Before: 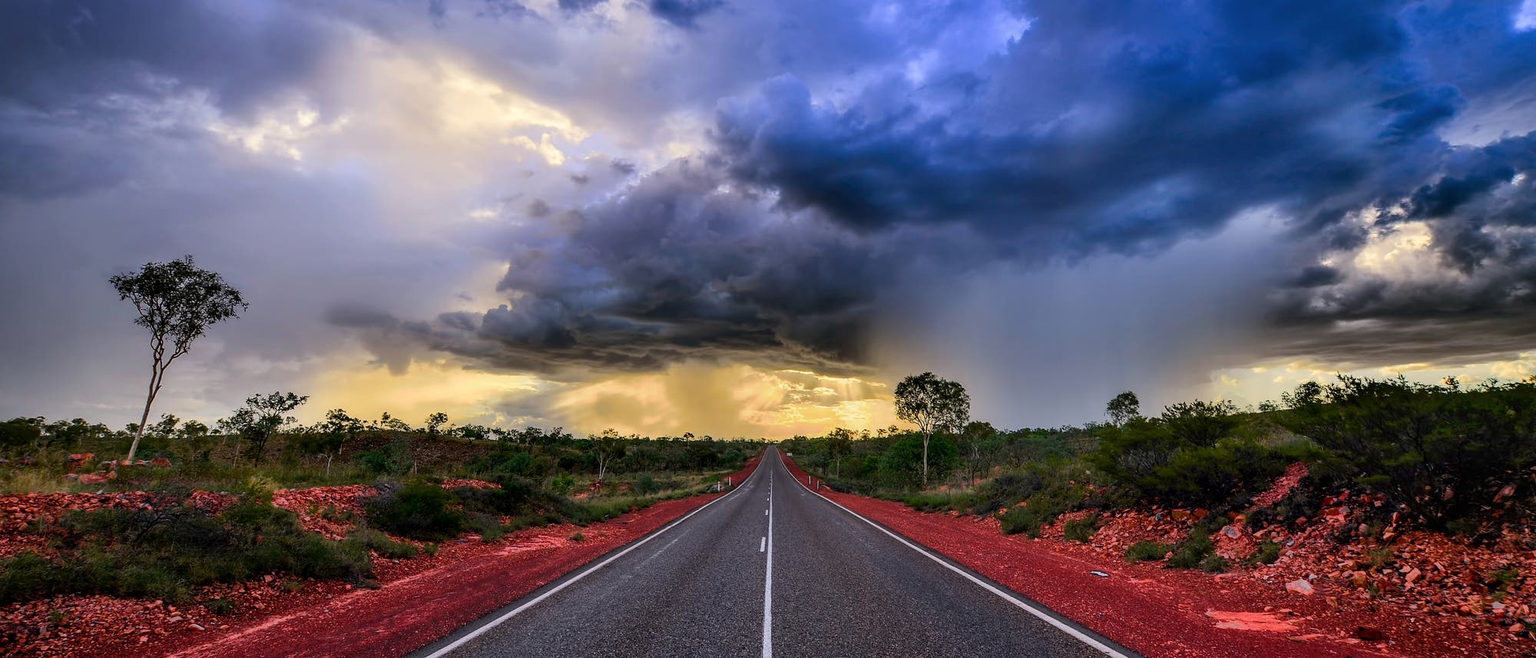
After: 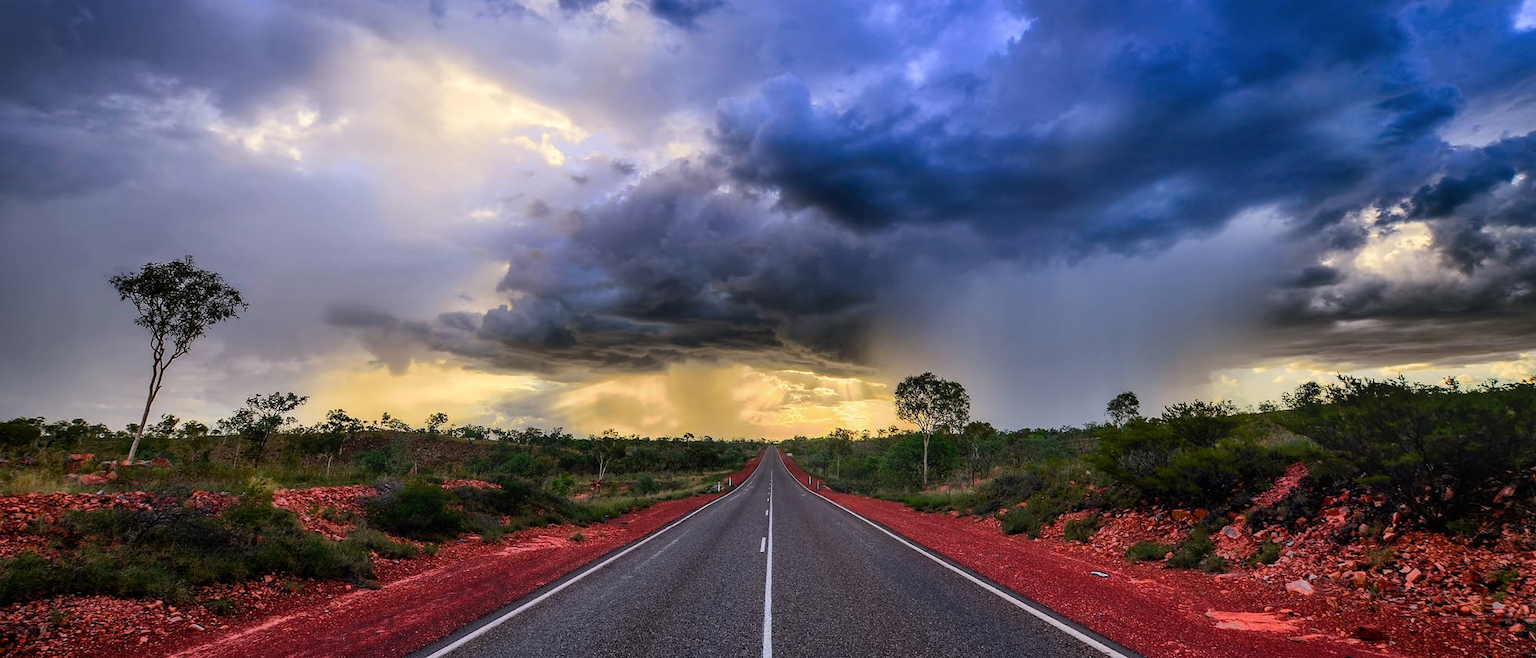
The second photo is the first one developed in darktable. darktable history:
bloom: size 16%, threshold 98%, strength 20%
white balance: emerald 1
